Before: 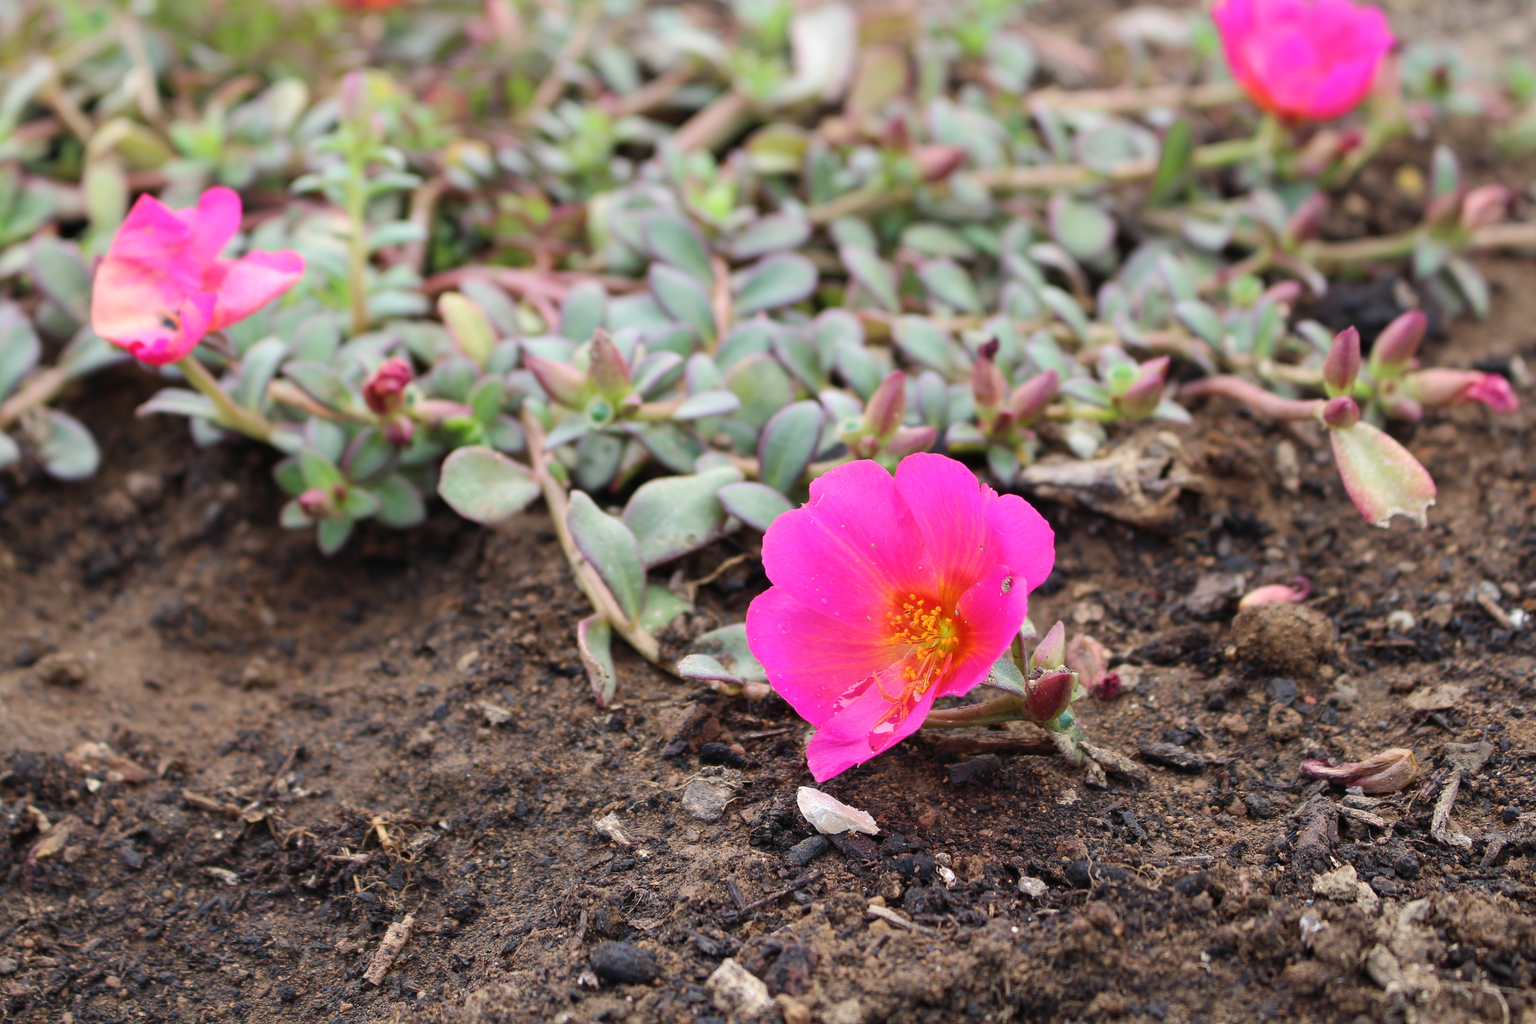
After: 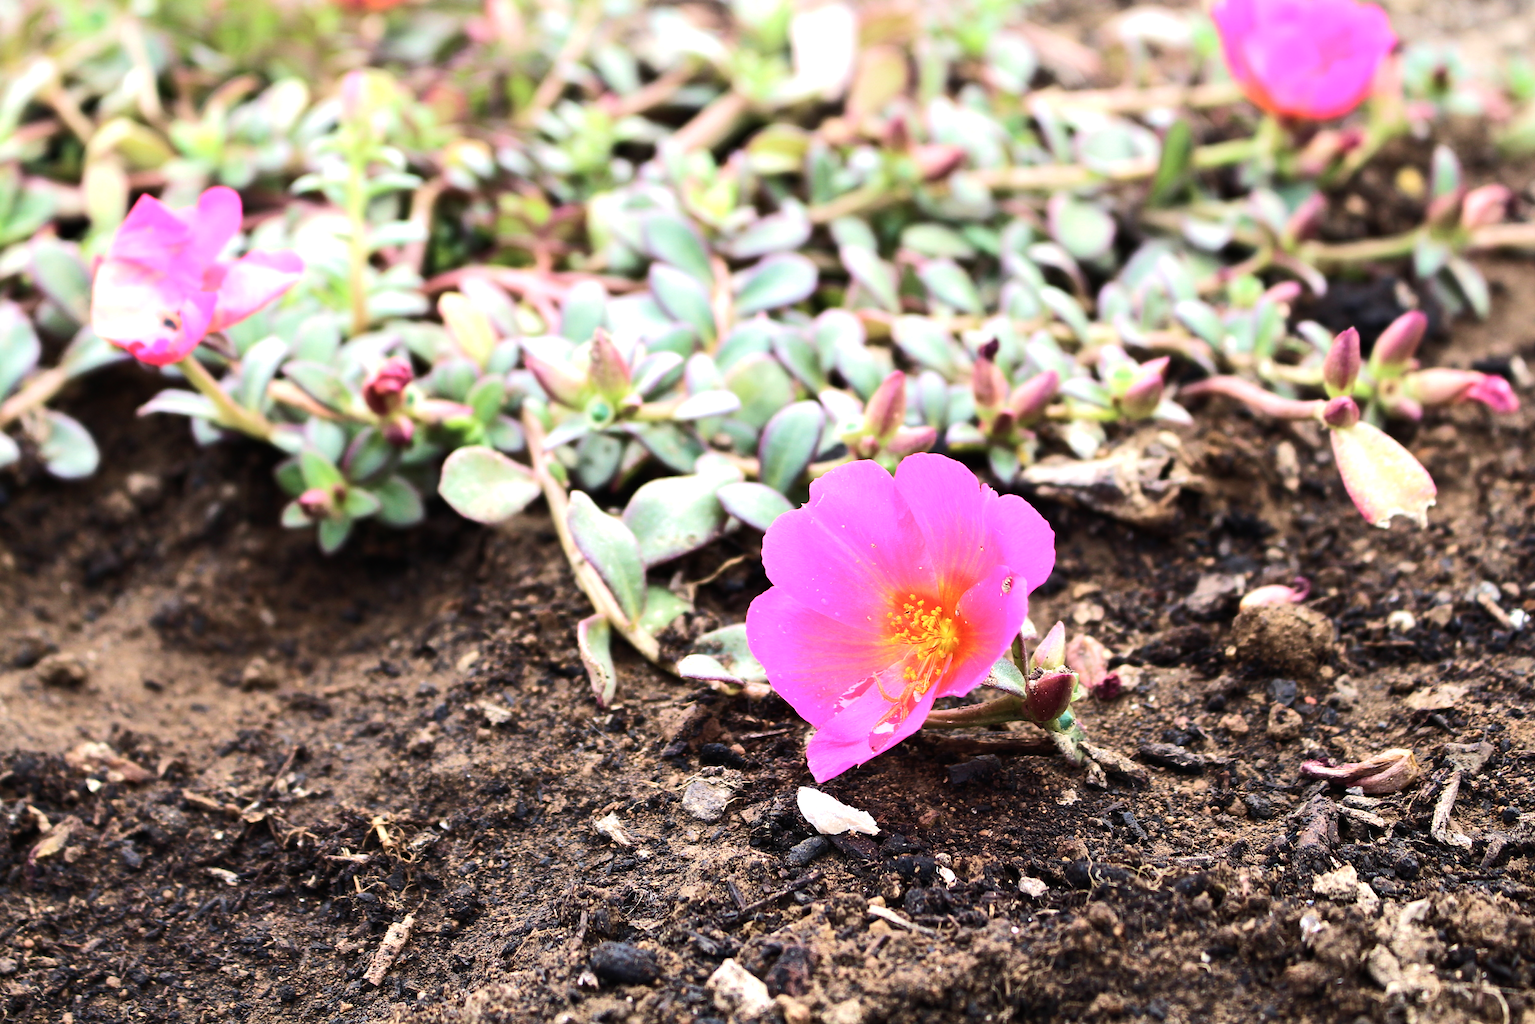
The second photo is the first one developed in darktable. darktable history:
tone equalizer: -8 EV -1.09 EV, -7 EV -0.988 EV, -6 EV -0.827 EV, -5 EV -0.571 EV, -3 EV 0.607 EV, -2 EV 0.842 EV, -1 EV 0.997 EV, +0 EV 1.07 EV, edges refinement/feathering 500, mask exposure compensation -1.57 EV, preserve details no
velvia: on, module defaults
tone curve: curves: ch0 [(0, 0) (0.251, 0.254) (0.689, 0.733) (1, 1)], color space Lab, independent channels, preserve colors none
contrast brightness saturation: saturation -0.058
levels: mode automatic
